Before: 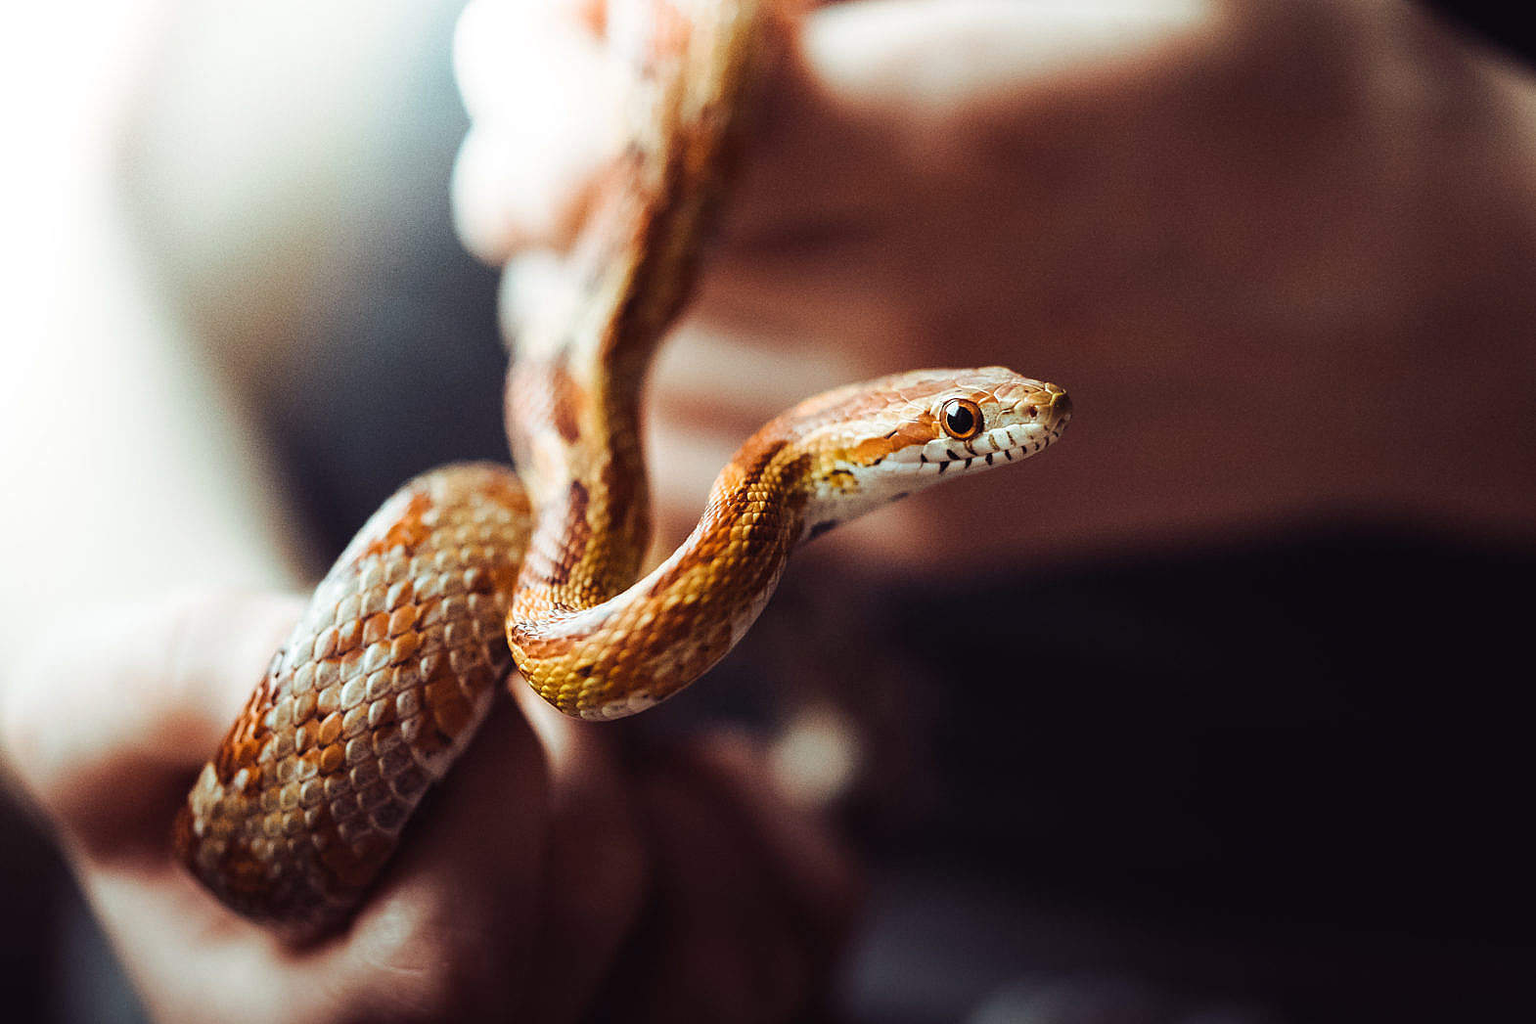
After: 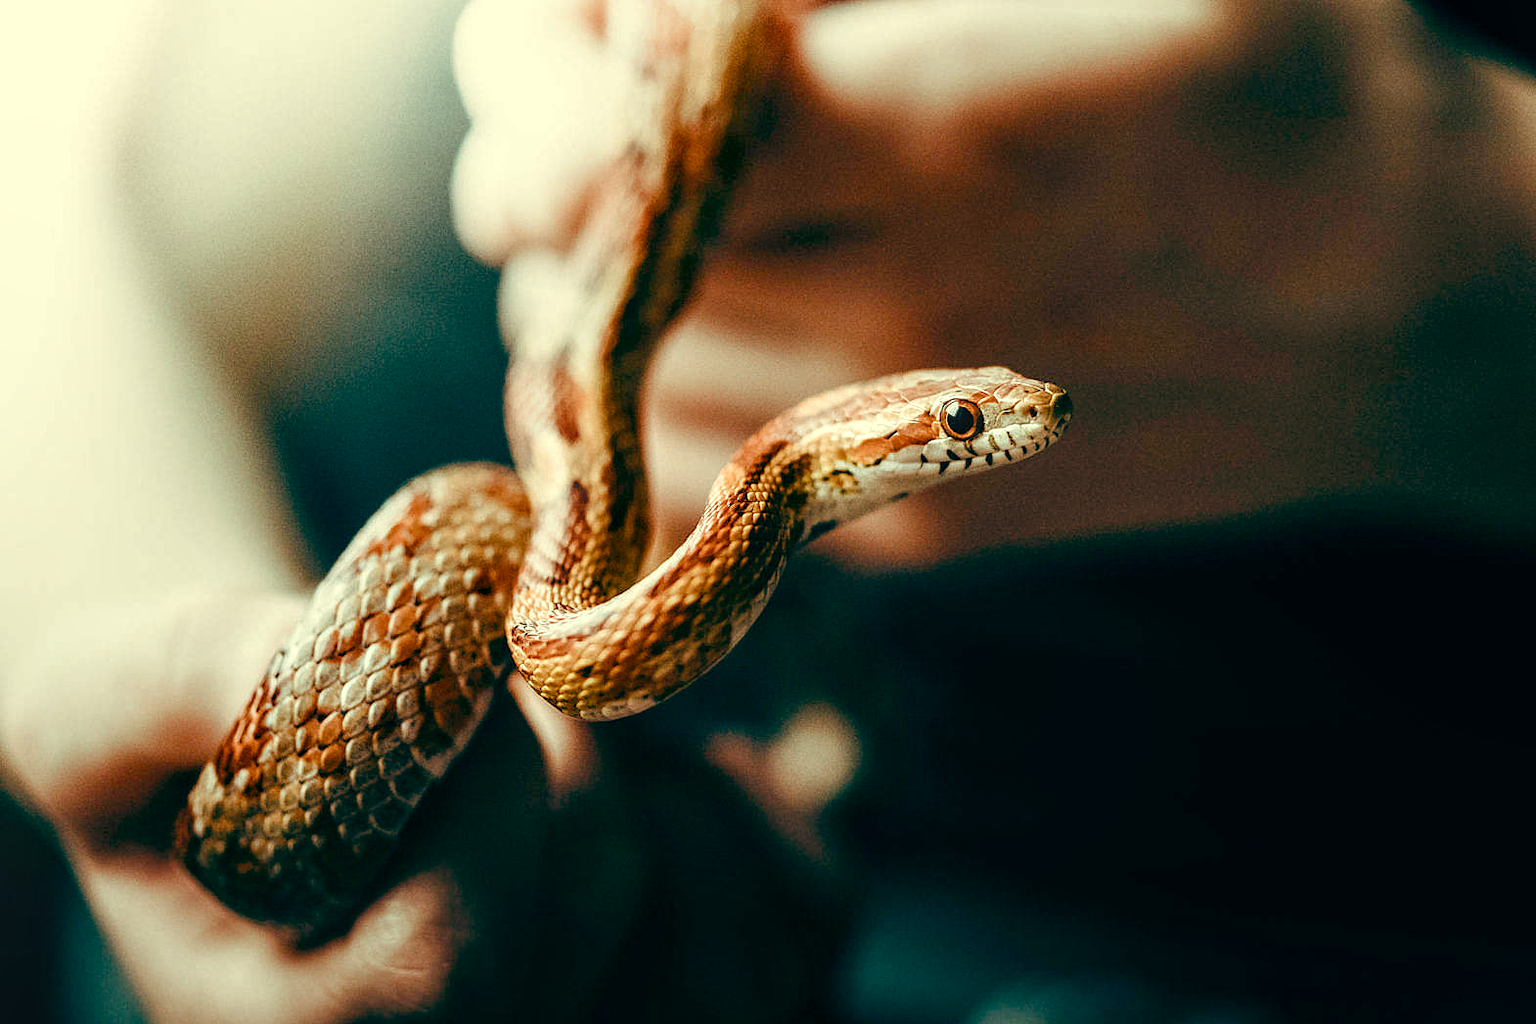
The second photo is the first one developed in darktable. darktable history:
color balance rgb: perceptual saturation grading › global saturation 20%, perceptual saturation grading › highlights -50%, perceptual saturation grading › shadows 30%
color balance: mode lift, gamma, gain (sRGB), lift [1, 0.69, 1, 1], gamma [1, 1.482, 1, 1], gain [1, 1, 1, 0.802]
tone equalizer: on, module defaults
local contrast: detail 130%
